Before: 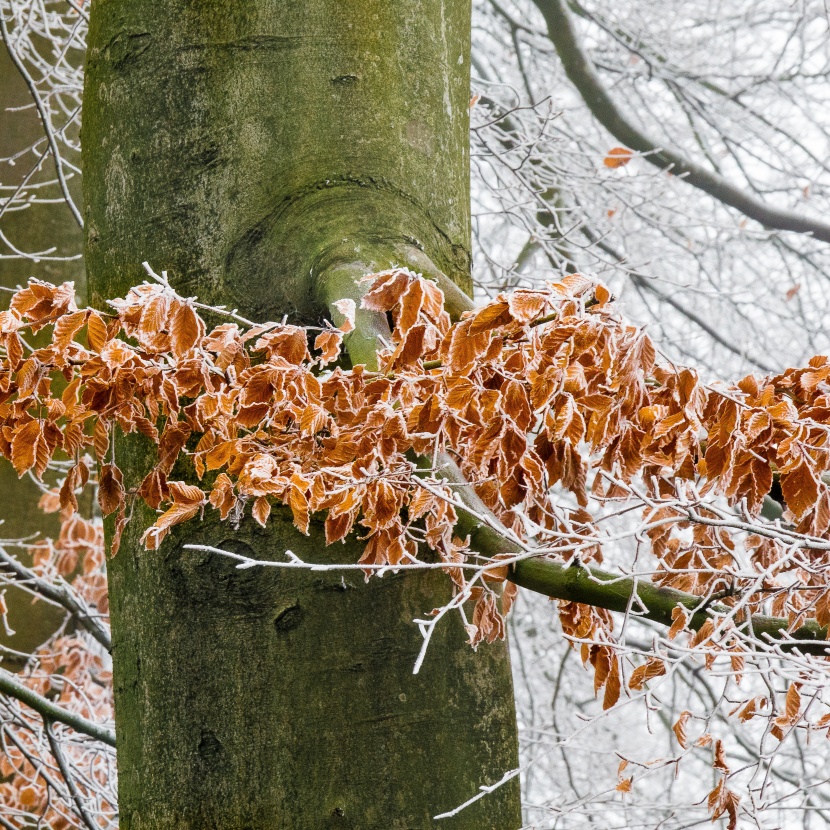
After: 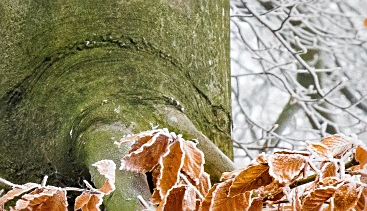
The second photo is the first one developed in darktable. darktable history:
crop: left 29.021%, top 16.843%, right 26.714%, bottom 57.619%
sharpen: on, module defaults
